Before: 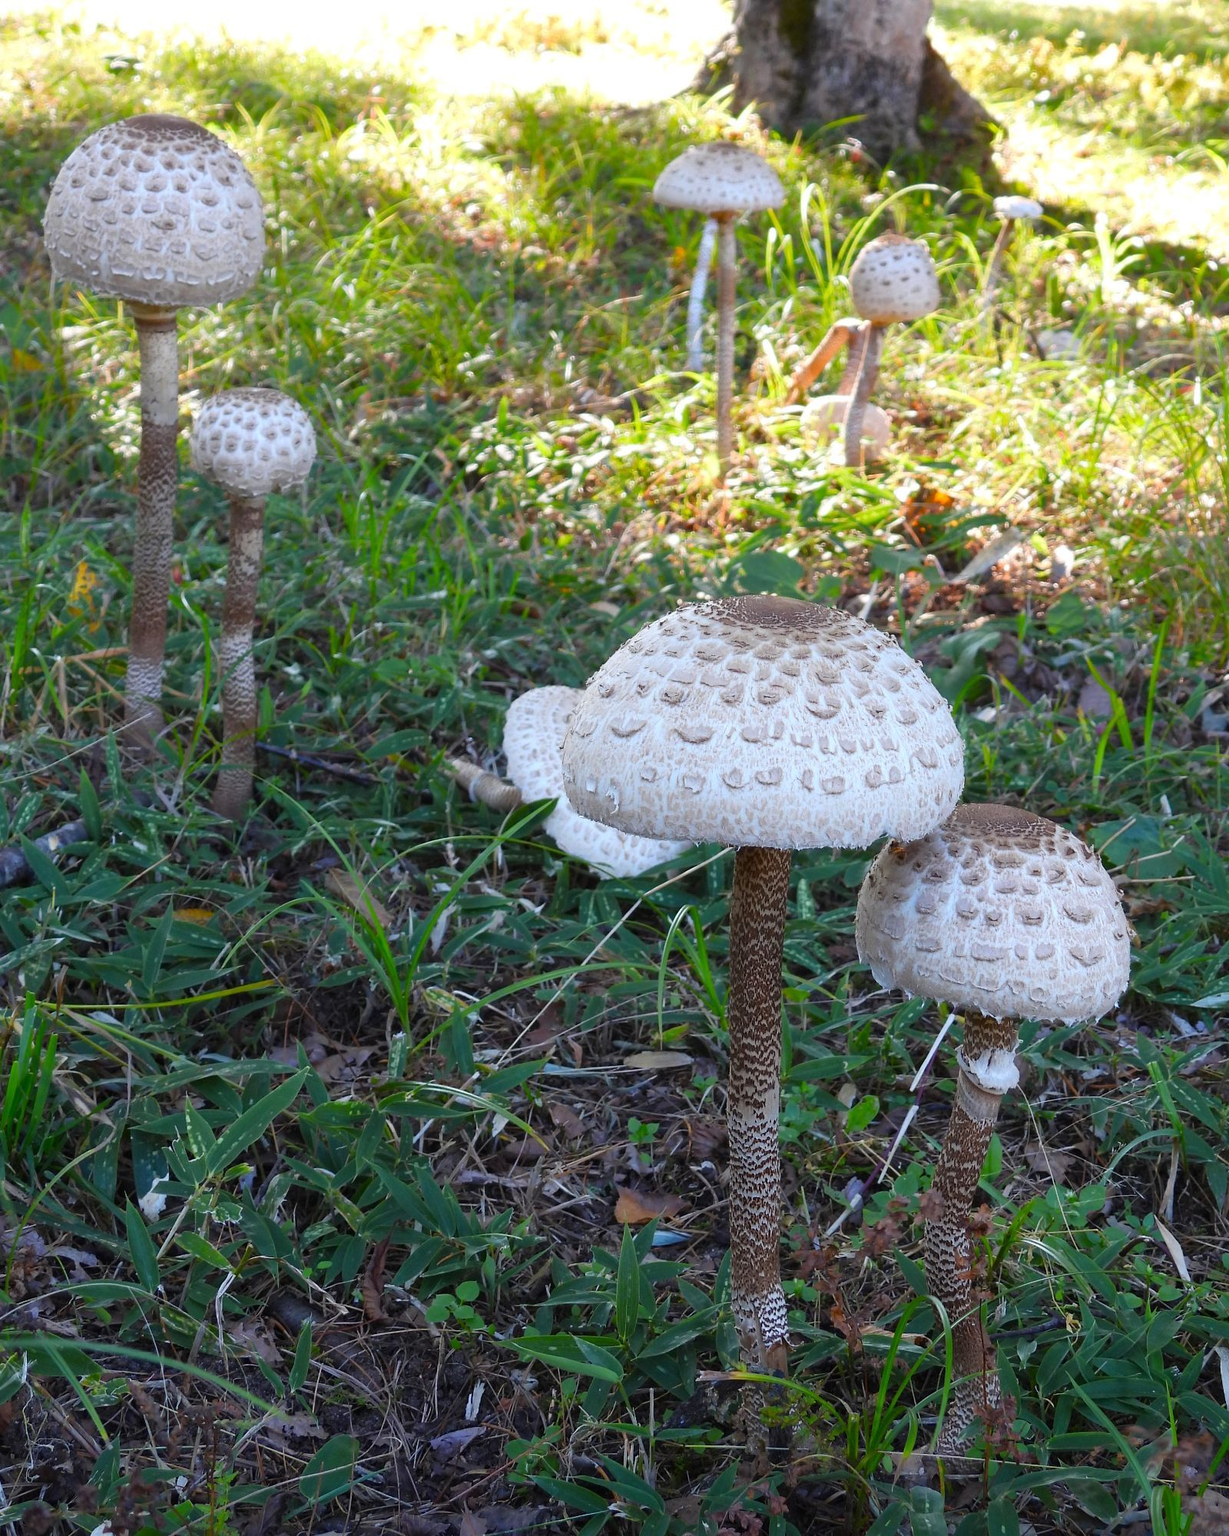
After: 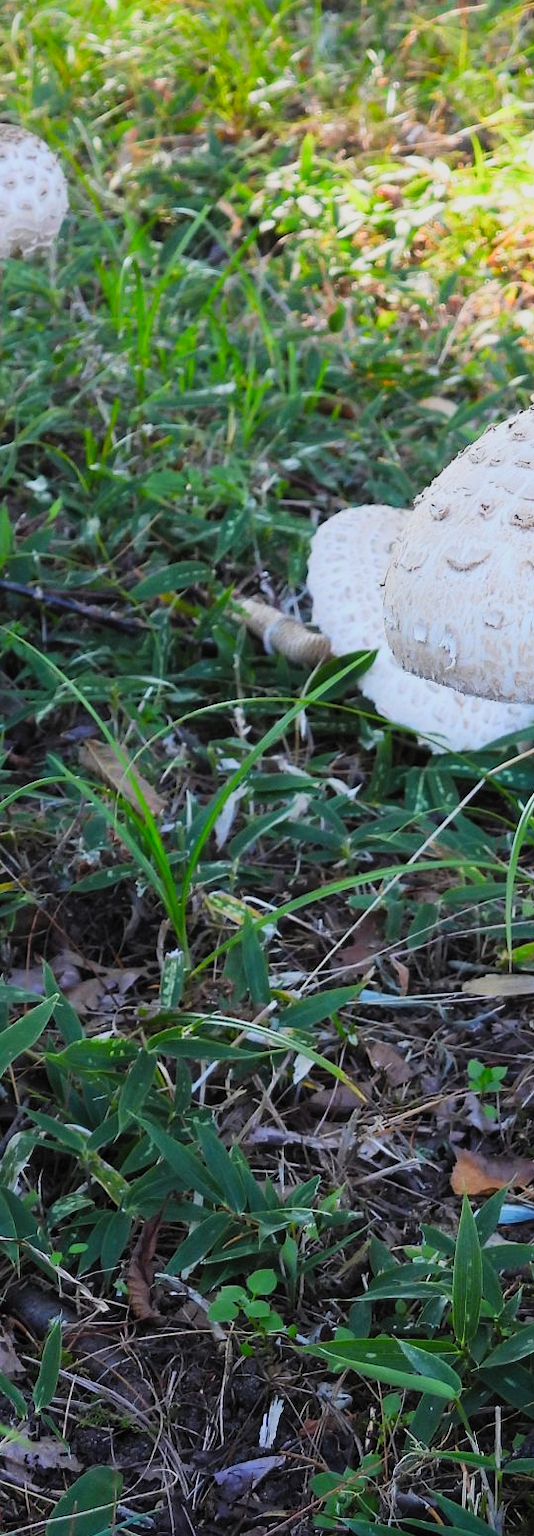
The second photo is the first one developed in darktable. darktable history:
contrast brightness saturation: contrast 0.202, brightness 0.168, saturation 0.222
filmic rgb: black relative exposure -7.65 EV, white relative exposure 4.56 EV, hardness 3.61, preserve chrominance RGB euclidean norm, color science v5 (2021), contrast in shadows safe, contrast in highlights safe
crop and rotate: left 21.518%, top 19.015%, right 44.509%, bottom 3.005%
